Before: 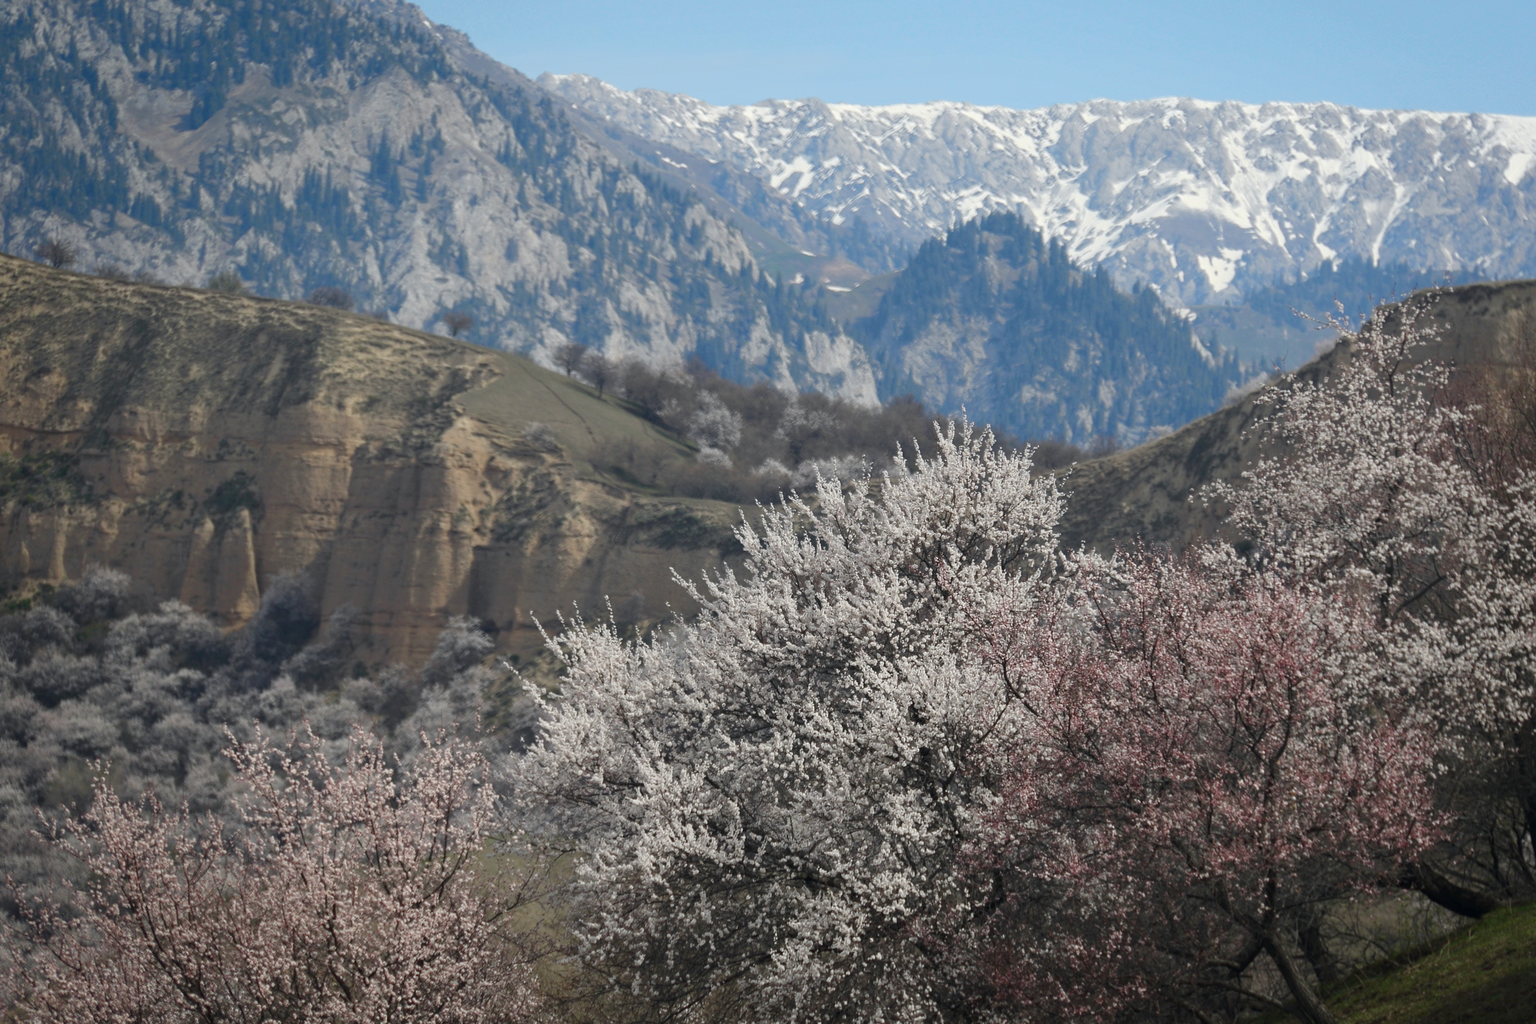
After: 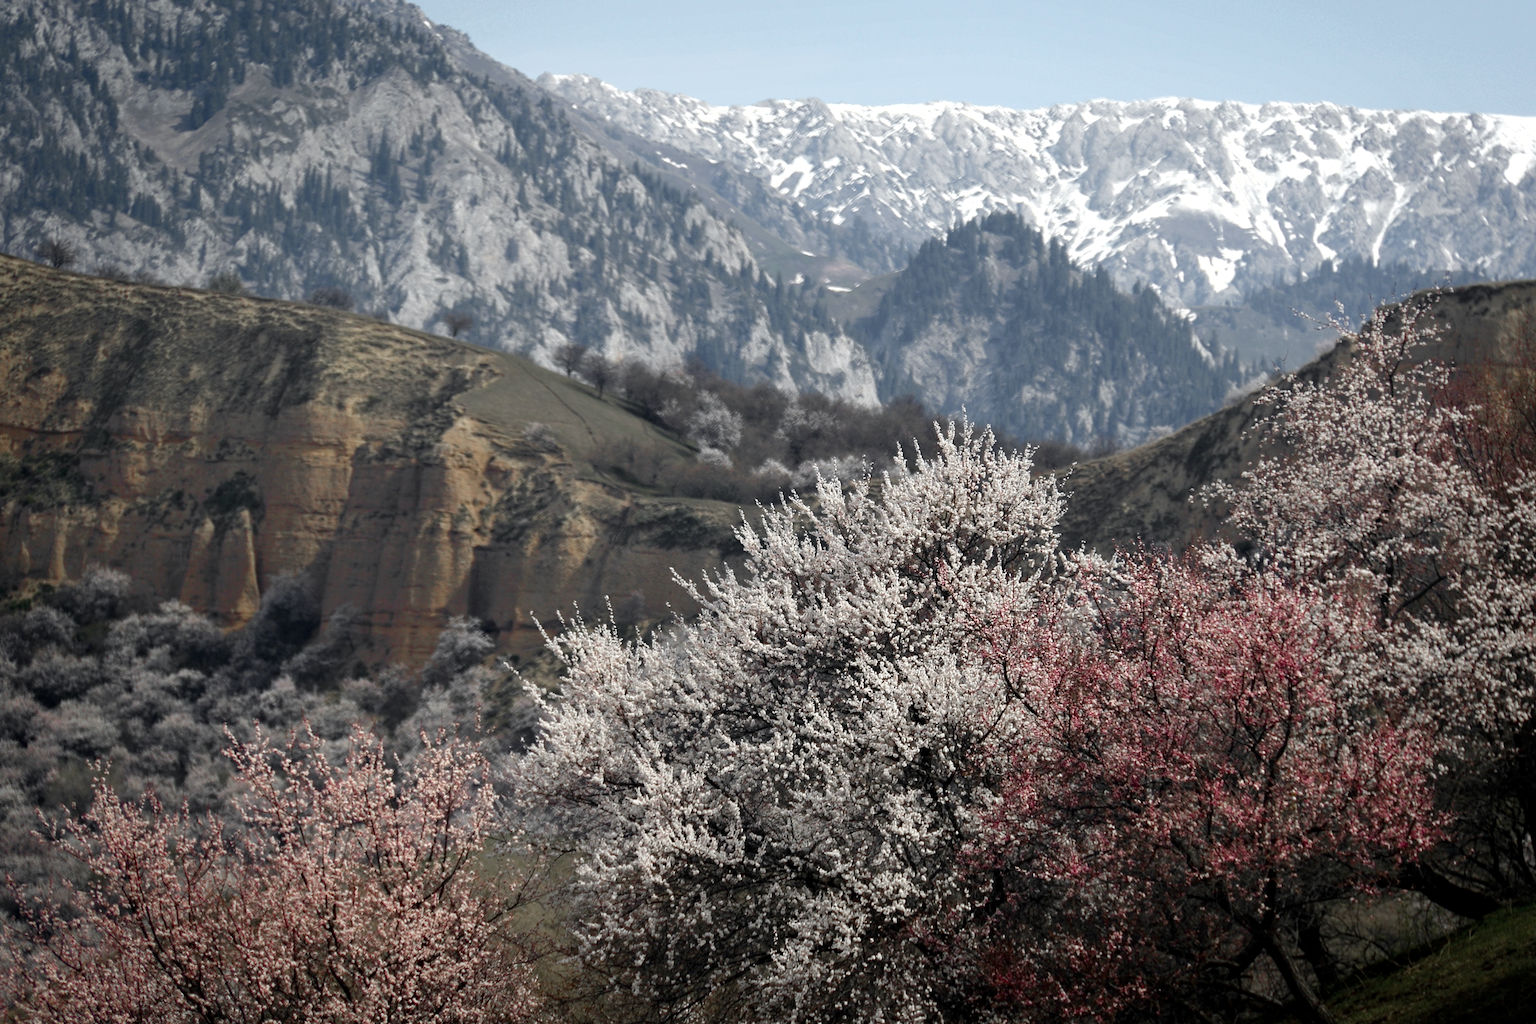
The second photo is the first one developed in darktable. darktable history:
color balance: lift [0.991, 1, 1, 1], gamma [0.996, 1, 1, 1], input saturation 98.52%, contrast 20.34%, output saturation 103.72%
color zones: curves: ch0 [(0, 0.48) (0.209, 0.398) (0.305, 0.332) (0.429, 0.493) (0.571, 0.5) (0.714, 0.5) (0.857, 0.5) (1, 0.48)]; ch1 [(0, 0.736) (0.143, 0.625) (0.225, 0.371) (0.429, 0.256) (0.571, 0.241) (0.714, 0.213) (0.857, 0.48) (1, 0.736)]; ch2 [(0, 0.448) (0.143, 0.498) (0.286, 0.5) (0.429, 0.5) (0.571, 0.5) (0.714, 0.5) (0.857, 0.5) (1, 0.448)]
